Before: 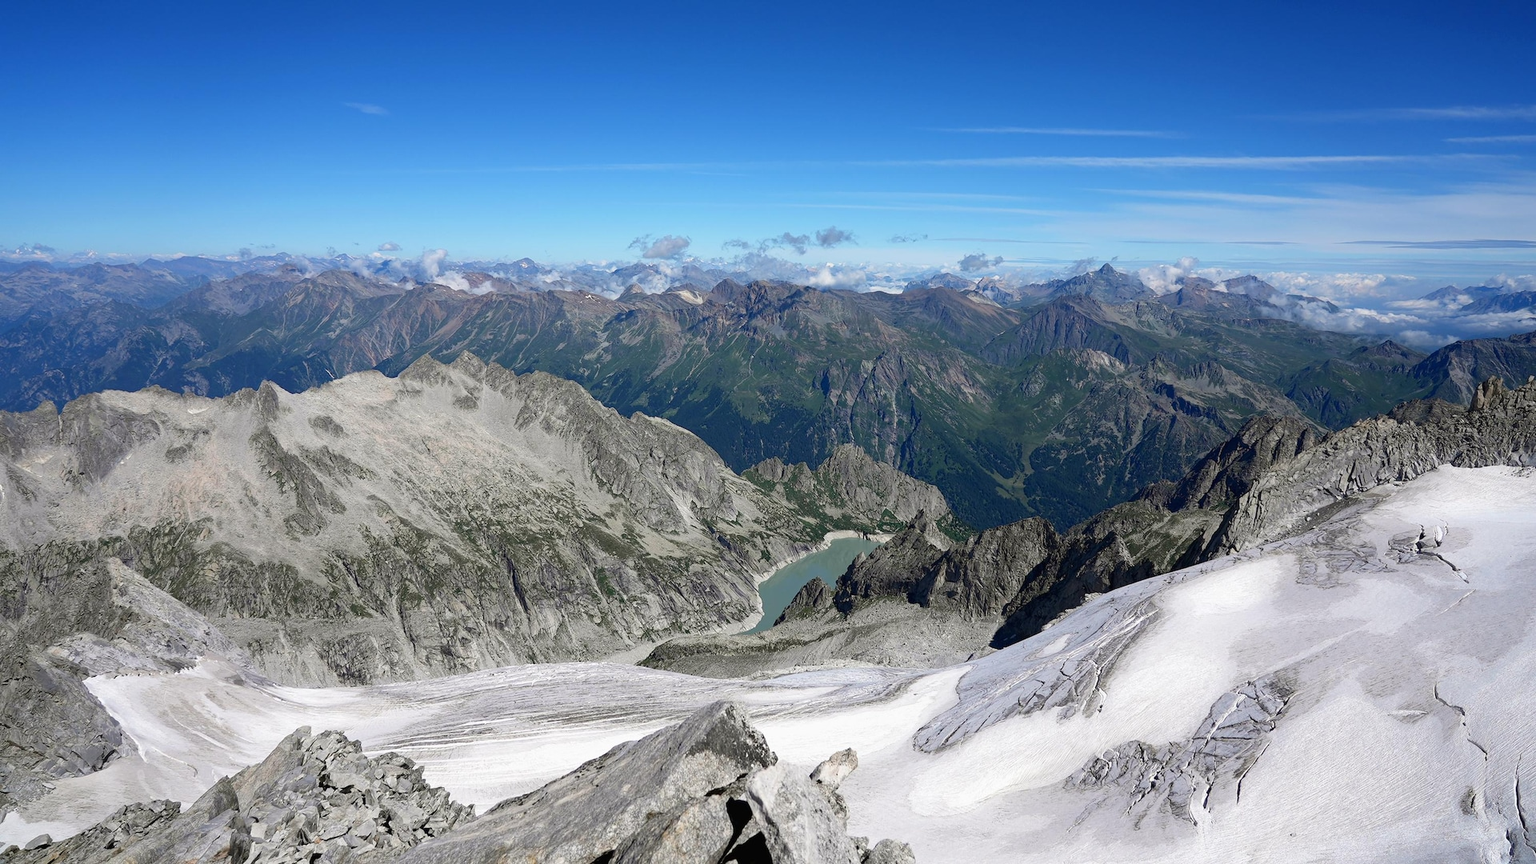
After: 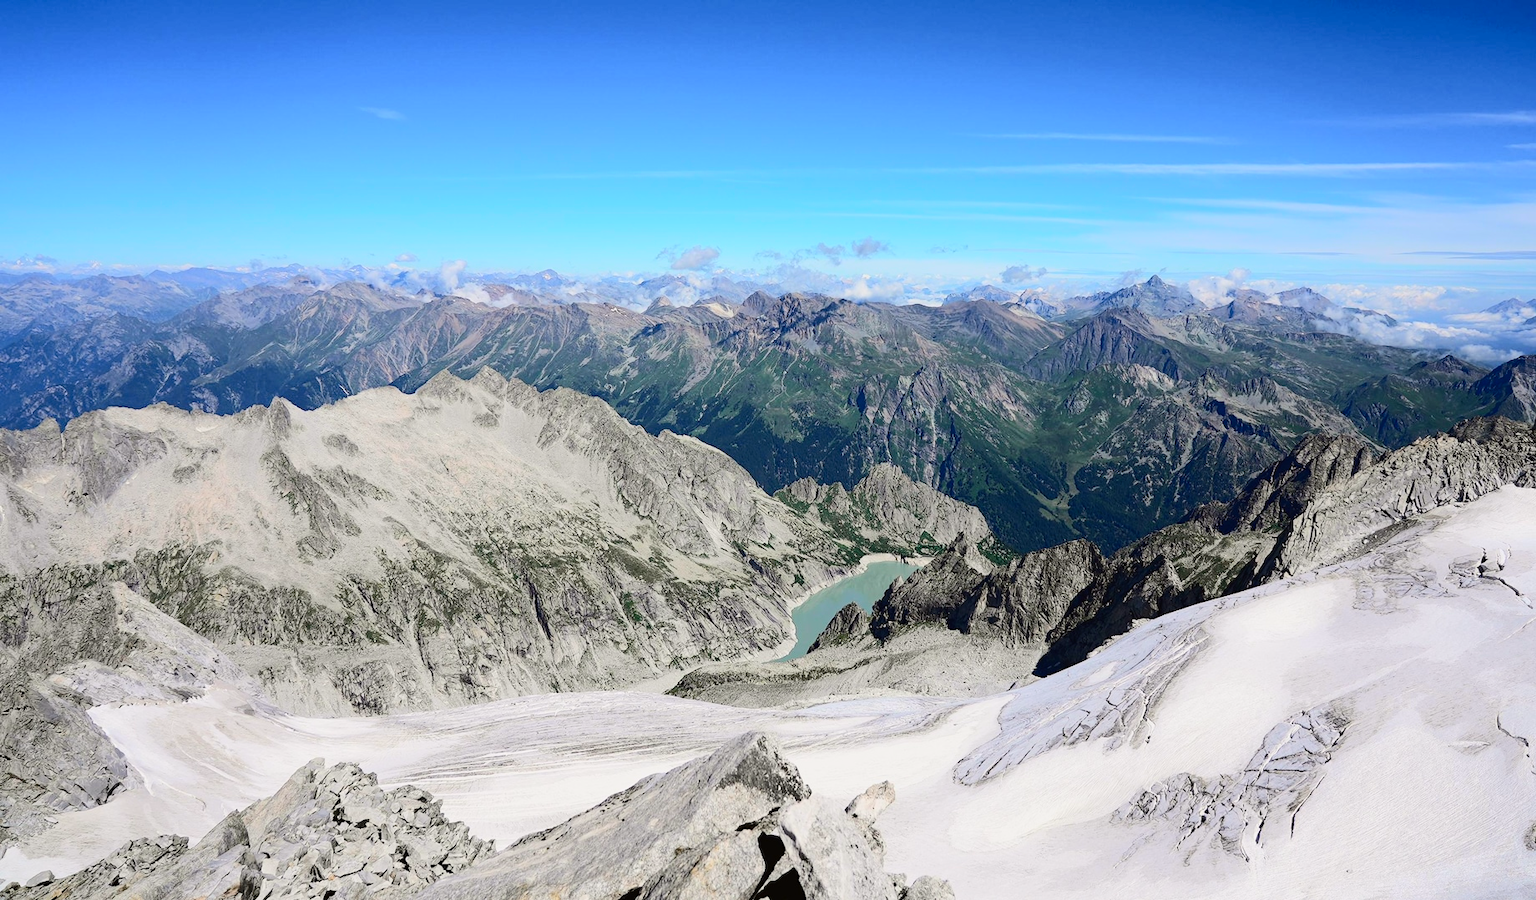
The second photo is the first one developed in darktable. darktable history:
crop: right 4.126%, bottom 0.031%
tone curve: curves: ch0 [(0, 0.011) (0.104, 0.085) (0.236, 0.234) (0.398, 0.507) (0.472, 0.62) (0.641, 0.773) (0.835, 0.883) (1, 0.961)]; ch1 [(0, 0) (0.353, 0.344) (0.43, 0.401) (0.479, 0.476) (0.502, 0.504) (0.54, 0.542) (0.602, 0.613) (0.638, 0.668) (0.693, 0.727) (1, 1)]; ch2 [(0, 0) (0.34, 0.314) (0.434, 0.43) (0.5, 0.506) (0.528, 0.534) (0.55, 0.567) (0.595, 0.613) (0.644, 0.729) (1, 1)], color space Lab, independent channels, preserve colors none
